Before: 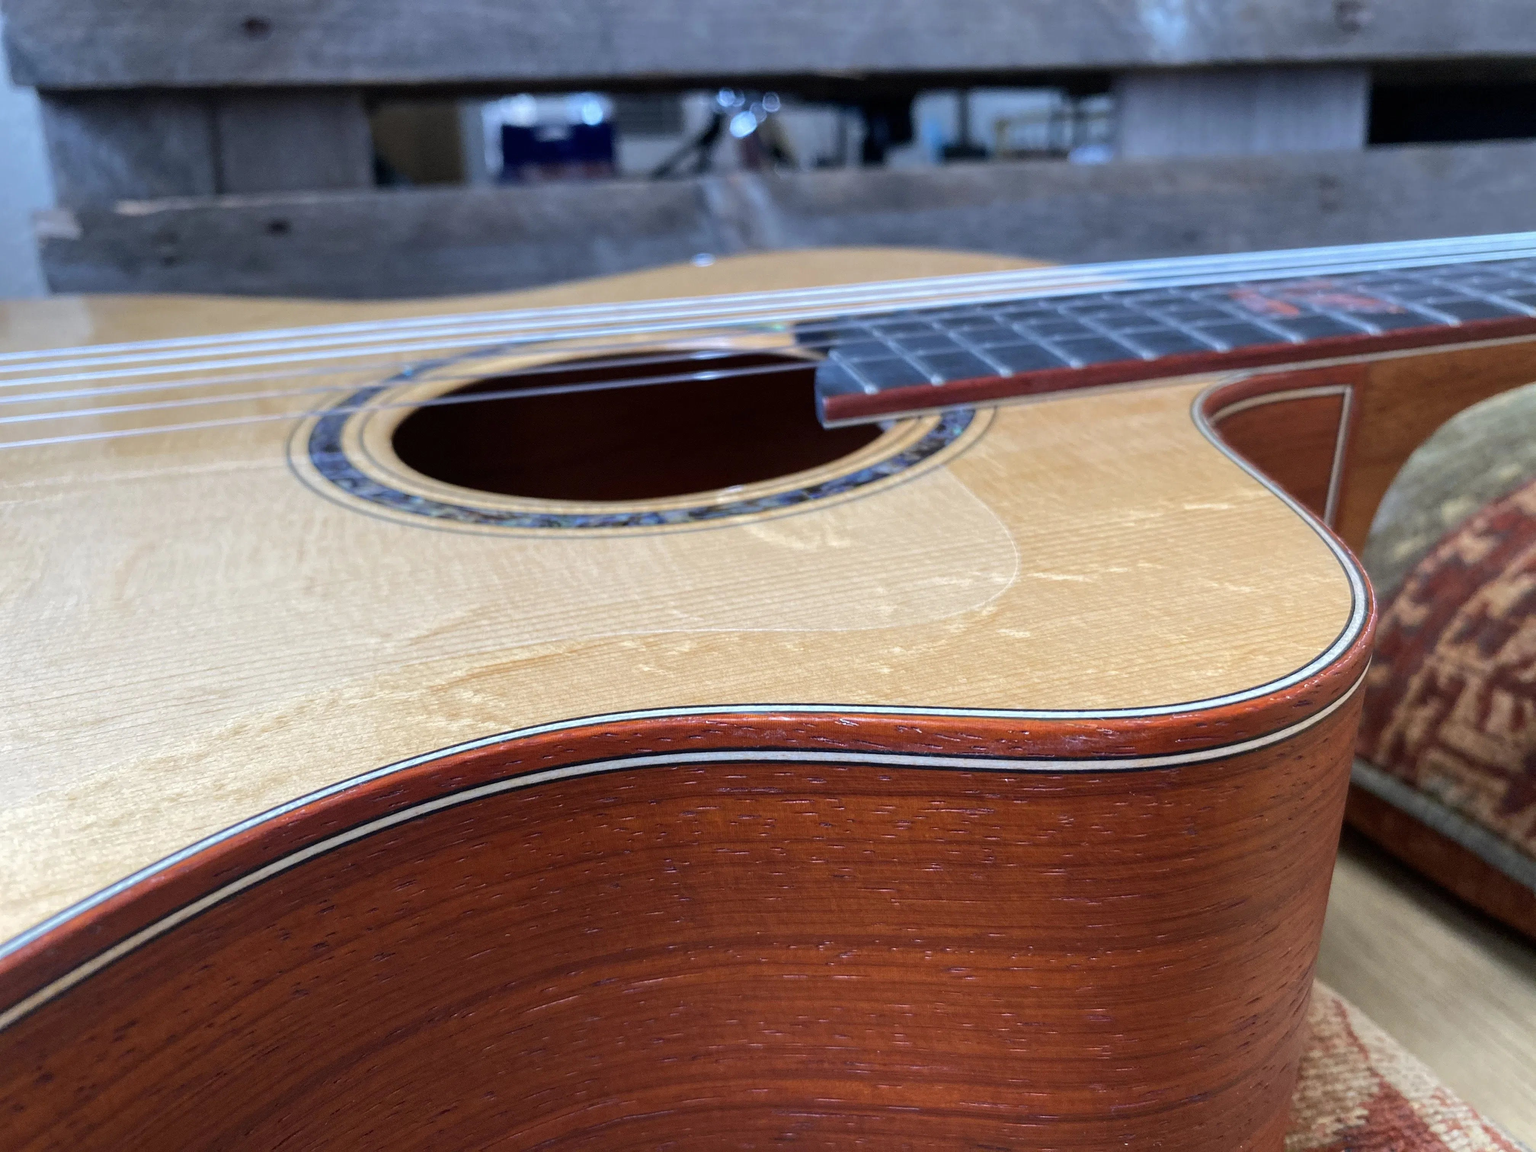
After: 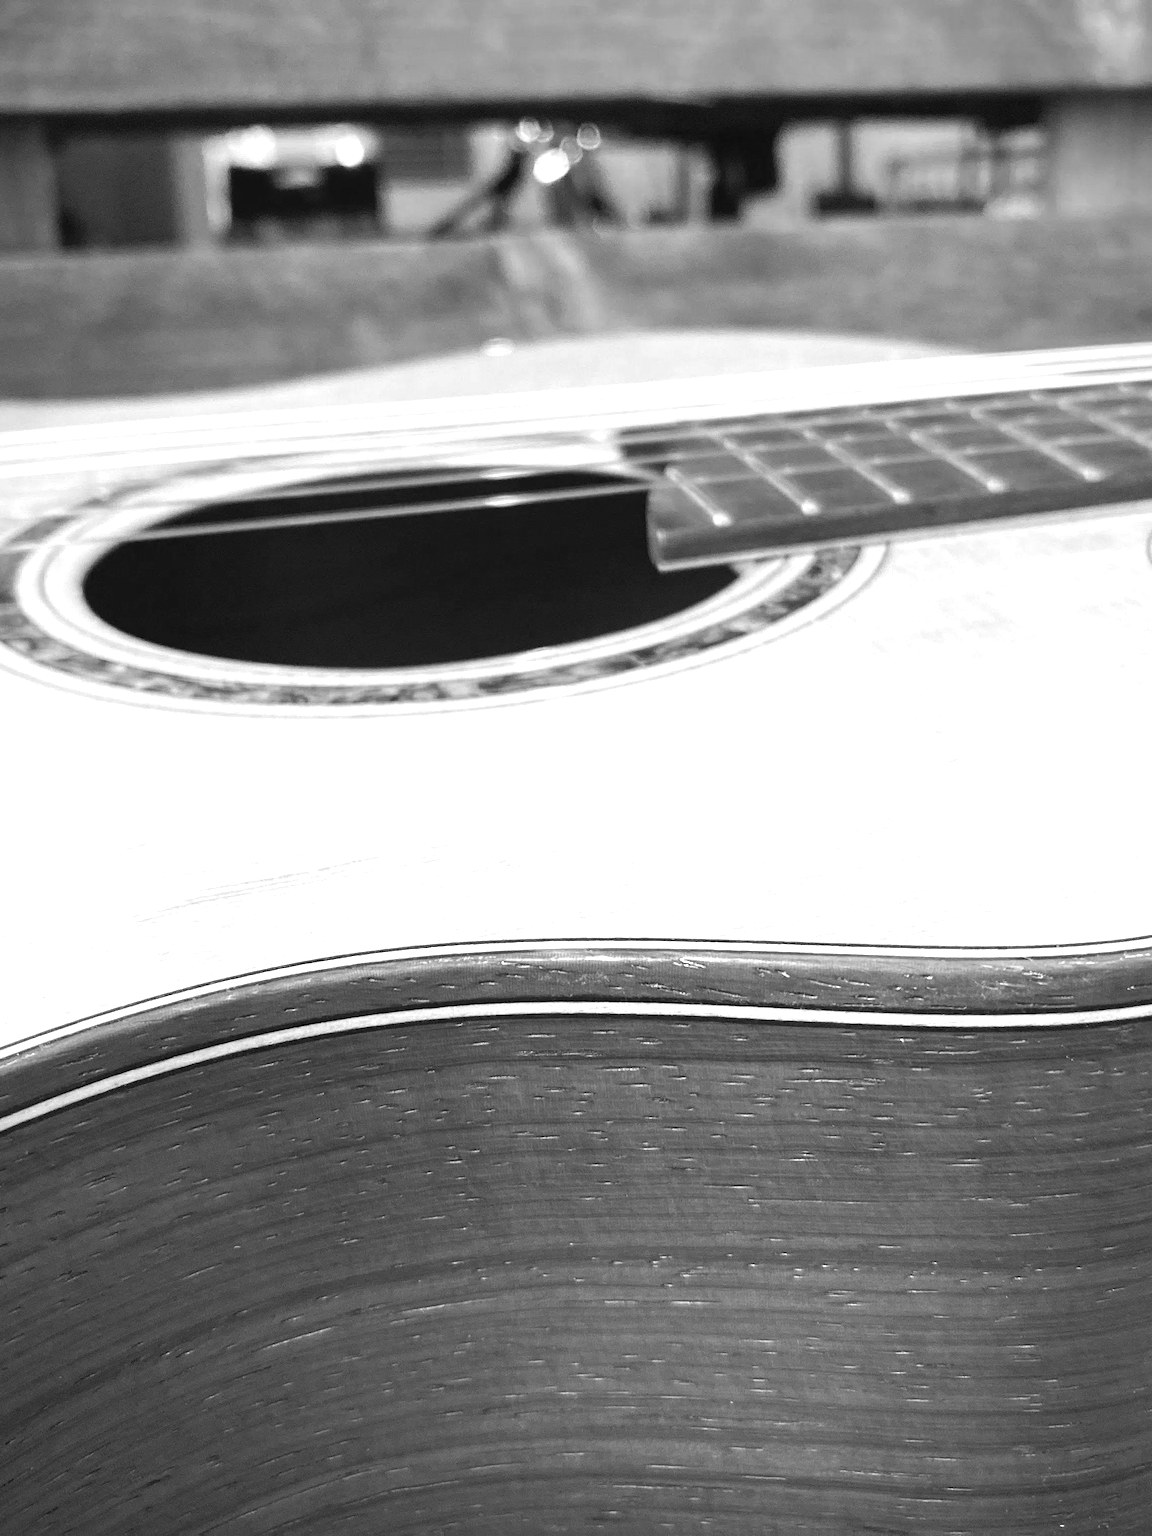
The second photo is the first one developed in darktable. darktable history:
monochrome: on, module defaults
crop: left 21.496%, right 22.254%
vignetting: on, module defaults
exposure: black level correction -0.002, exposure 1.115 EV, compensate highlight preservation false
color balance rgb: perceptual saturation grading › global saturation 20%, global vibrance 20%
